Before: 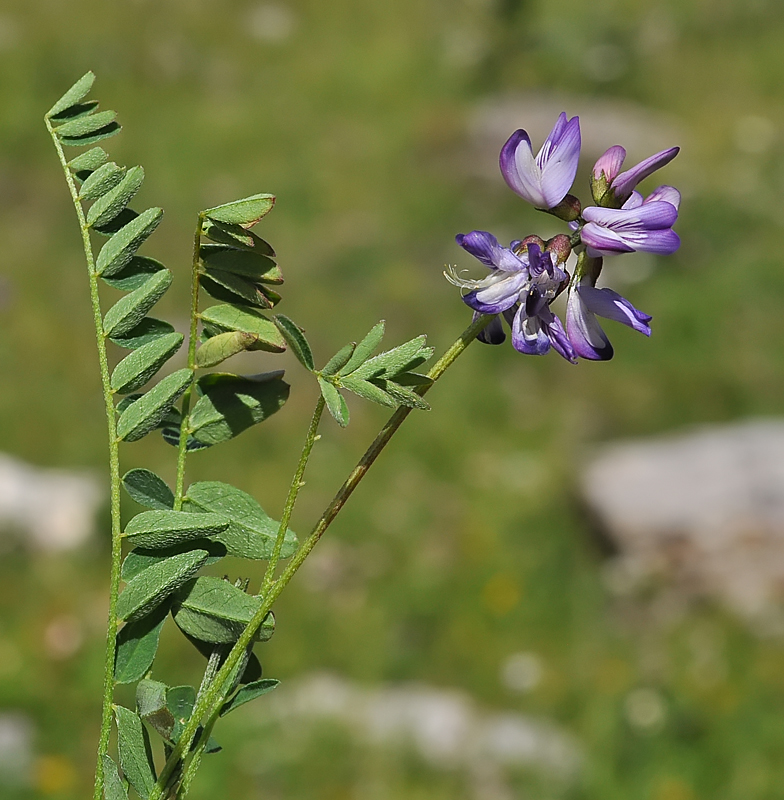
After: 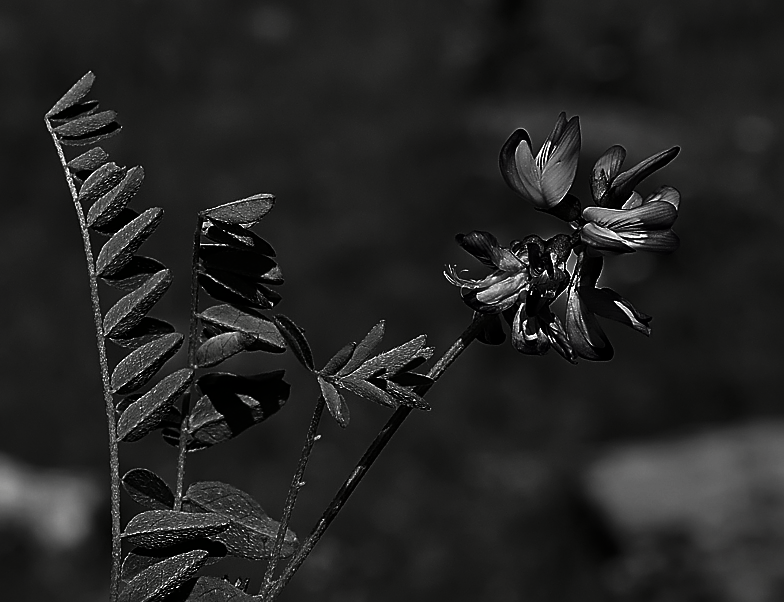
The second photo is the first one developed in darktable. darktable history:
contrast brightness saturation: contrast 0.019, brightness -0.997, saturation -0.984
crop: bottom 24.627%
sharpen: on, module defaults
